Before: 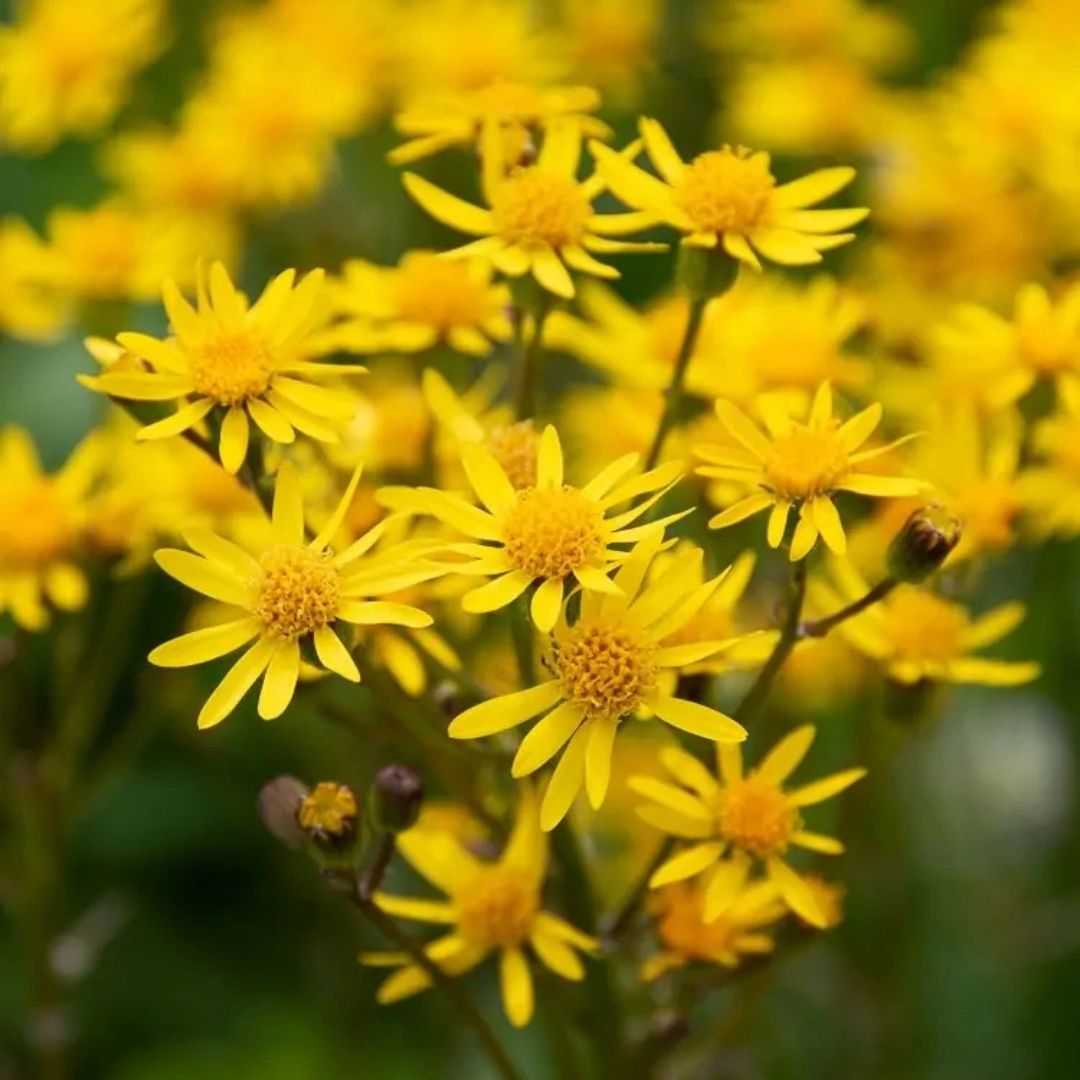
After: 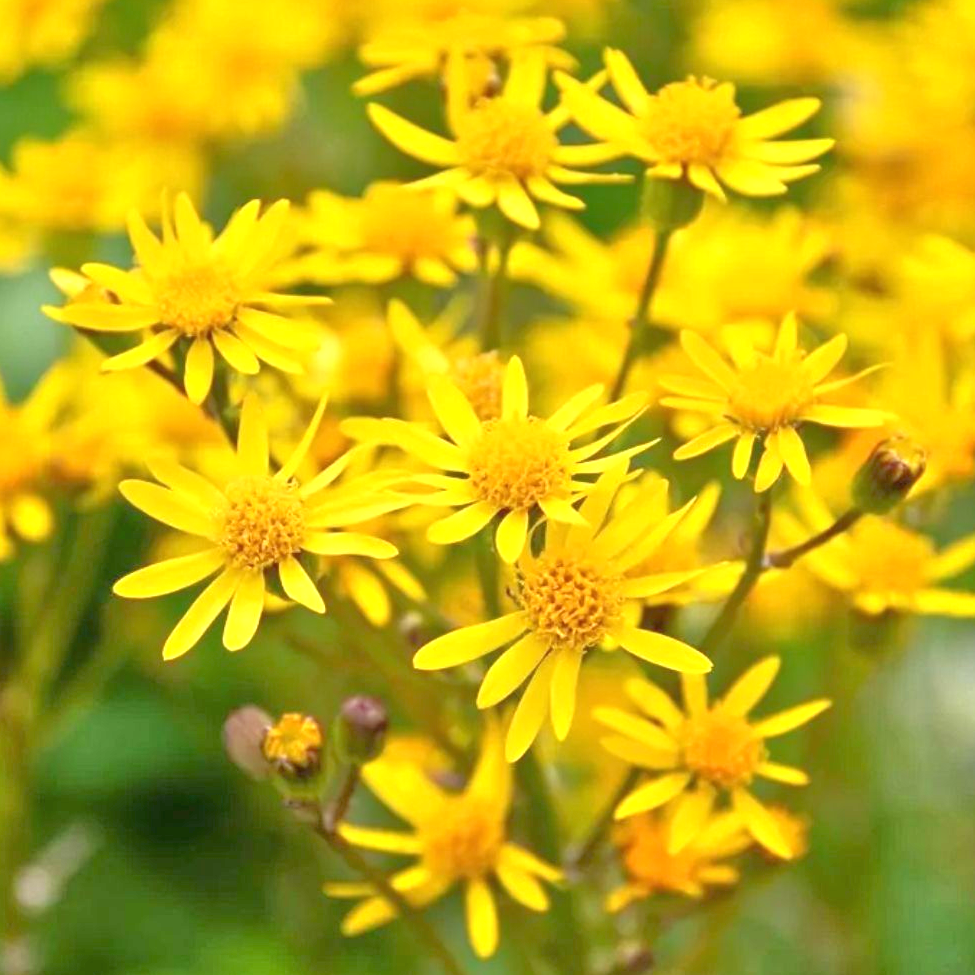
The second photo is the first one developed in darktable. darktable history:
exposure: black level correction 0, exposure 0.5 EV, compensate highlight preservation false
crop: left 3.305%, top 6.436%, right 6.389%, bottom 3.258%
tone equalizer: -8 EV 2 EV, -7 EV 2 EV, -6 EV 2 EV, -5 EV 2 EV, -4 EV 2 EV, -3 EV 1.5 EV, -2 EV 1 EV, -1 EV 0.5 EV
